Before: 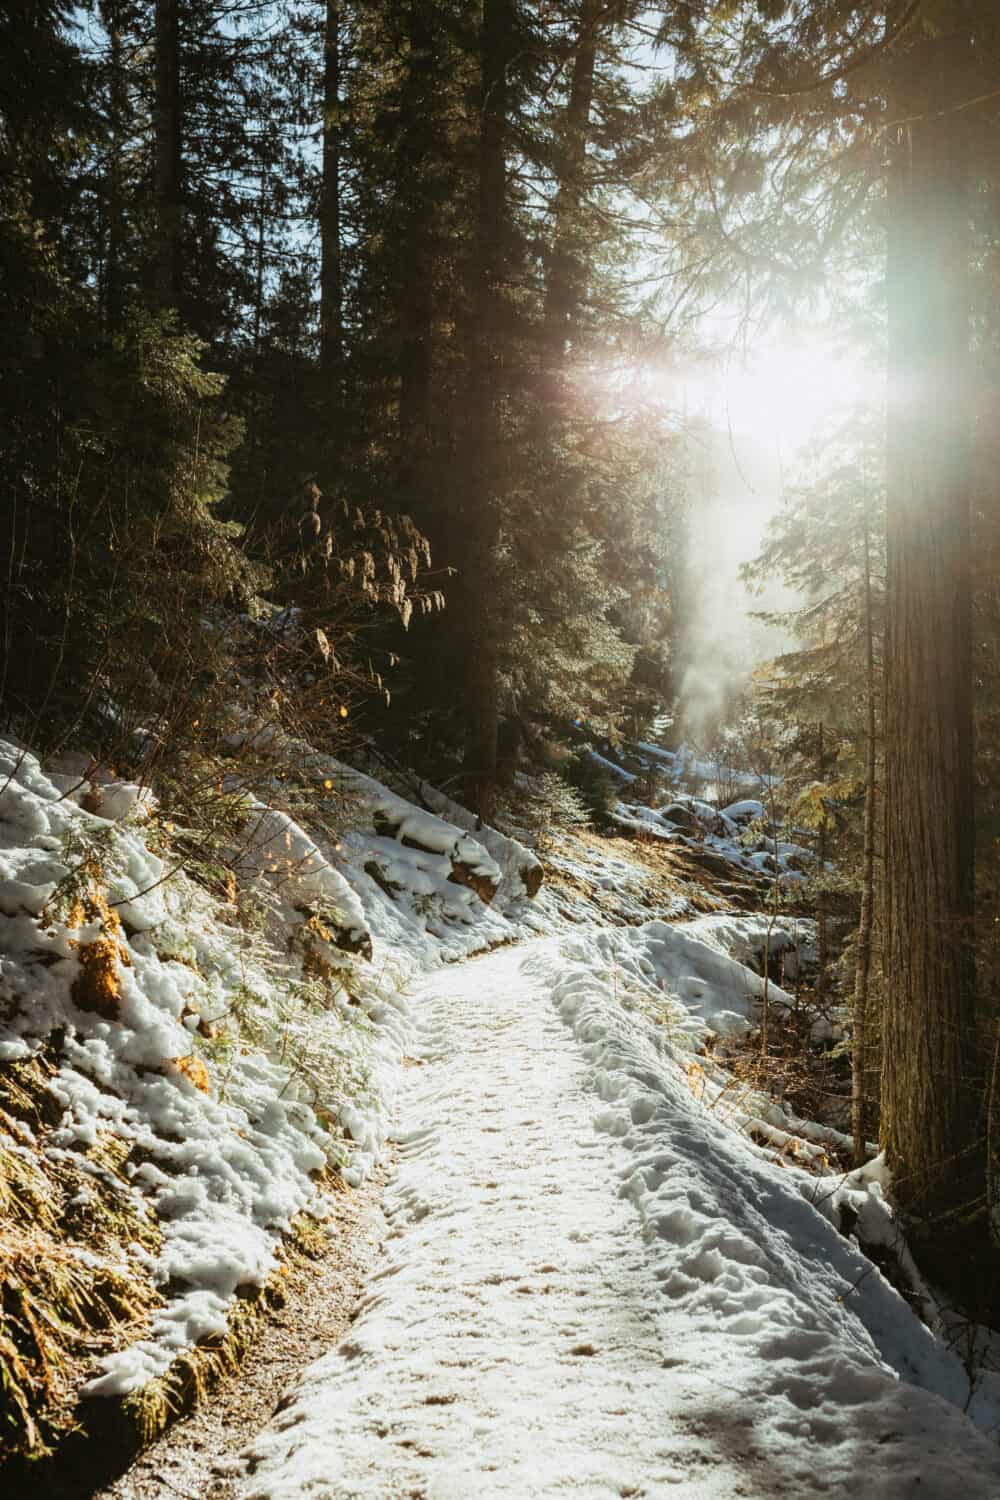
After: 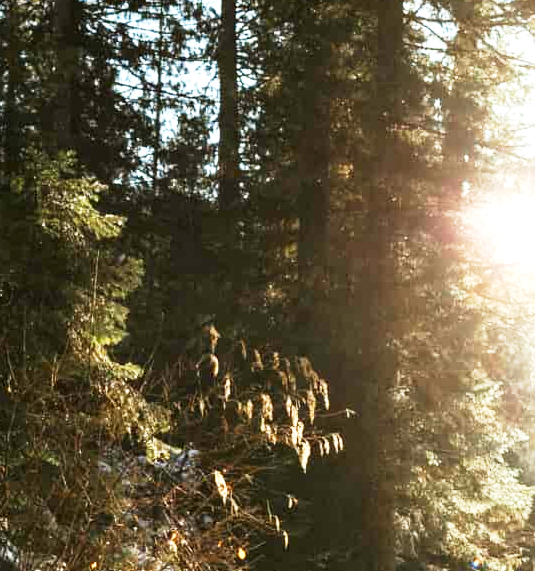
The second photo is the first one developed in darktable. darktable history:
crop: left 10.257%, top 10.542%, right 36.207%, bottom 51.352%
base curve: curves: ch0 [(0, 0) (0.005, 0.002) (0.193, 0.295) (0.399, 0.664) (0.75, 0.928) (1, 1)], preserve colors none
exposure: exposure 0.948 EV, compensate highlight preservation false
